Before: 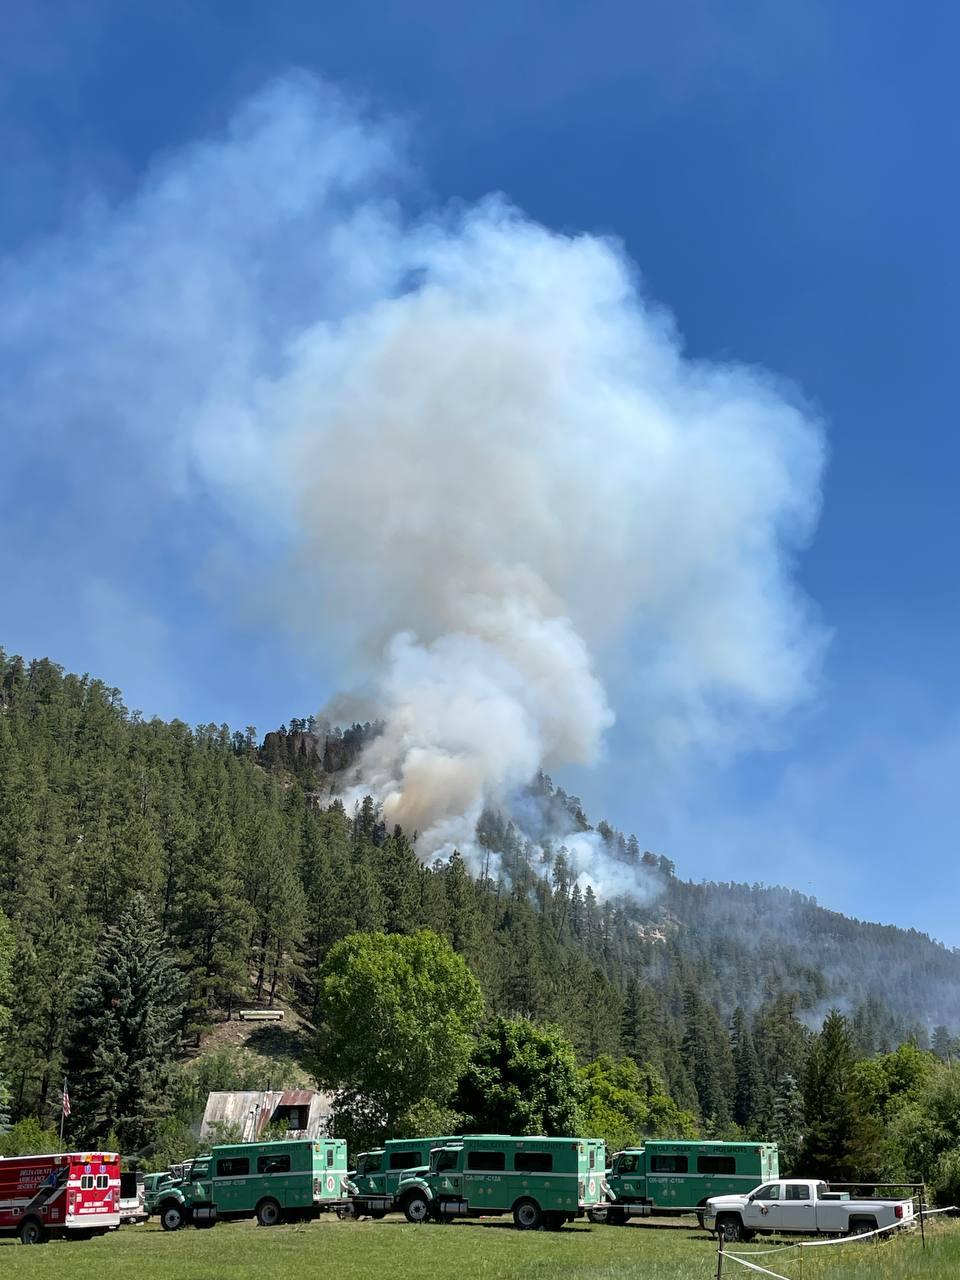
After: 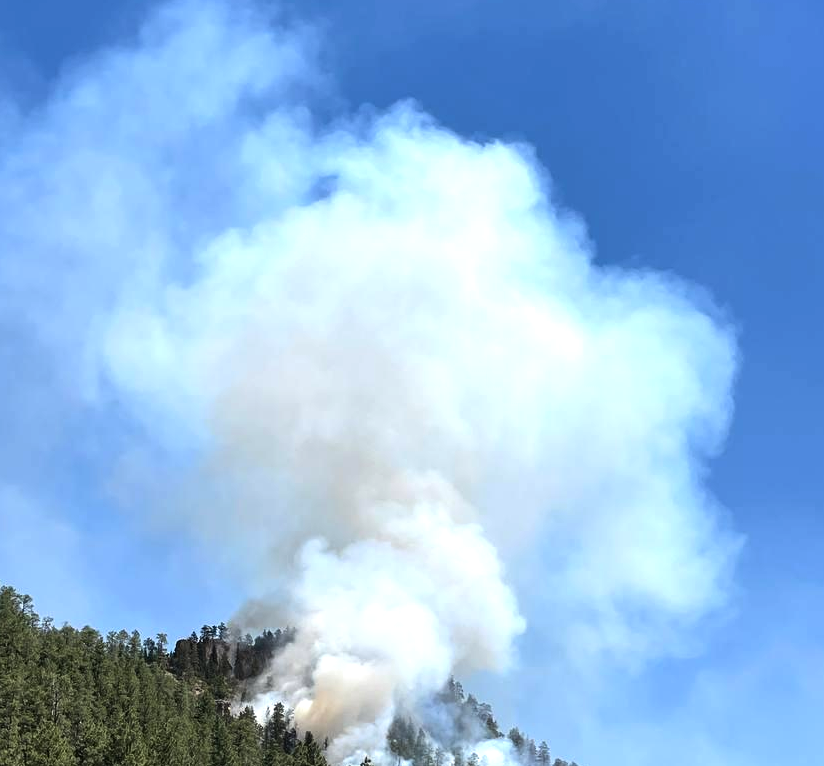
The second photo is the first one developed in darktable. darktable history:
crop and rotate: left 9.314%, top 7.31%, right 4.828%, bottom 32.777%
tone equalizer: -8 EV -0.729 EV, -7 EV -0.679 EV, -6 EV -0.571 EV, -5 EV -0.415 EV, -3 EV 0.373 EV, -2 EV 0.6 EV, -1 EV 0.675 EV, +0 EV 0.761 EV, edges refinement/feathering 500, mask exposure compensation -1.57 EV, preserve details no
exposure: compensate exposure bias true, compensate highlight preservation false
